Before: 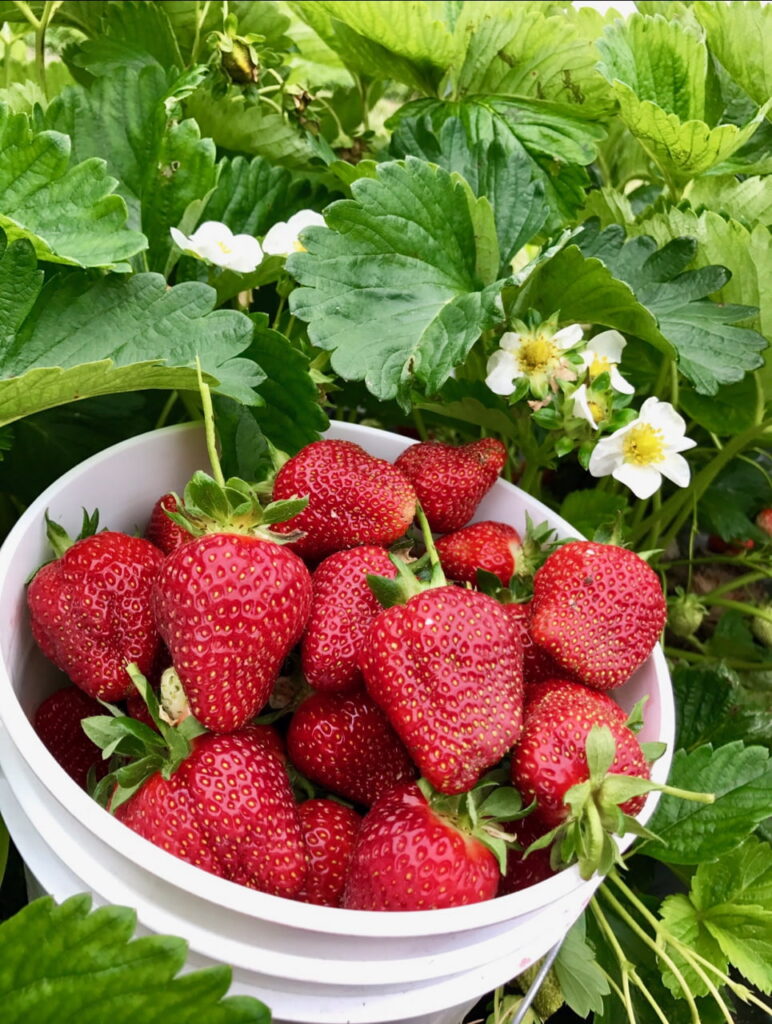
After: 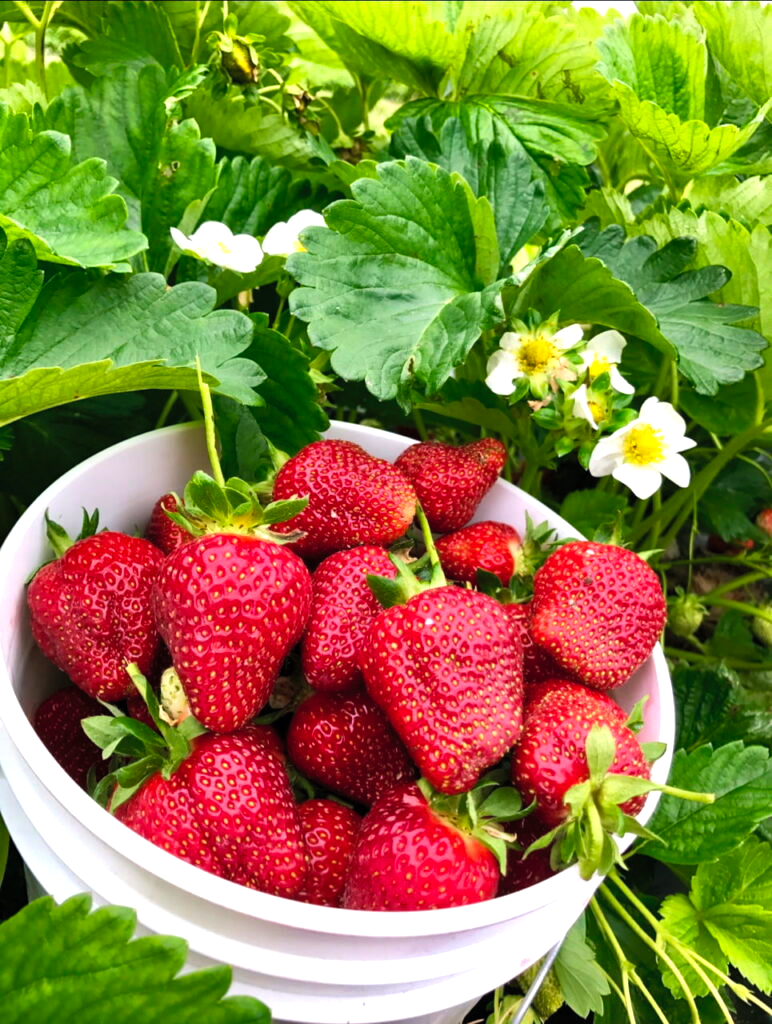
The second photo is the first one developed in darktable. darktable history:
color balance rgb: shadows lift › chroma 2.027%, shadows lift › hue 214.4°, highlights gain › chroma 0.165%, highlights gain › hue 332.46°, perceptual saturation grading › global saturation 0.429%, global vibrance 24.995%, contrast 19.892%
contrast brightness saturation: brightness 0.089, saturation 0.194
